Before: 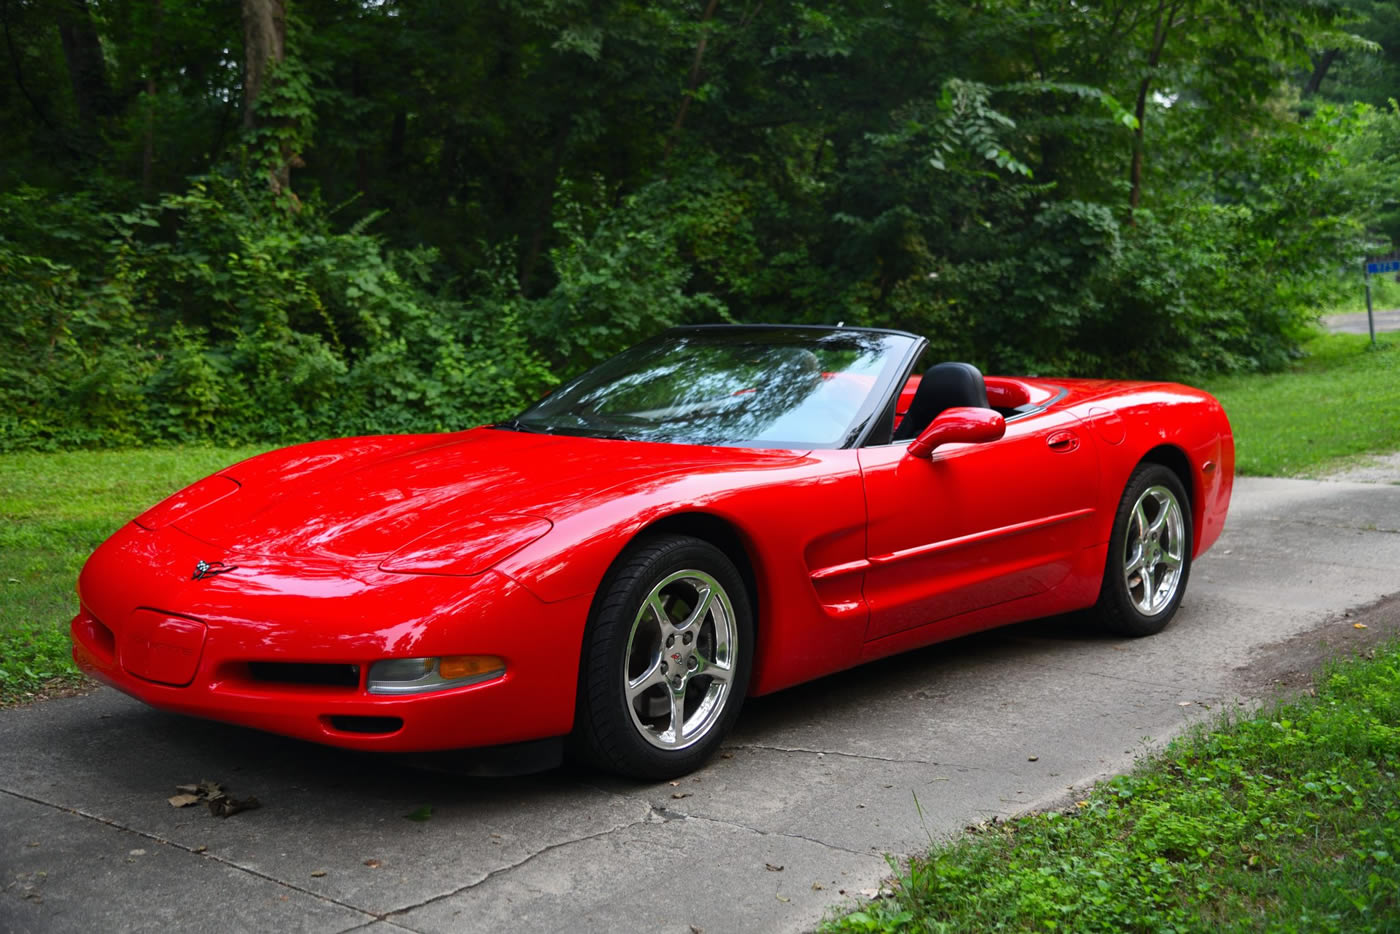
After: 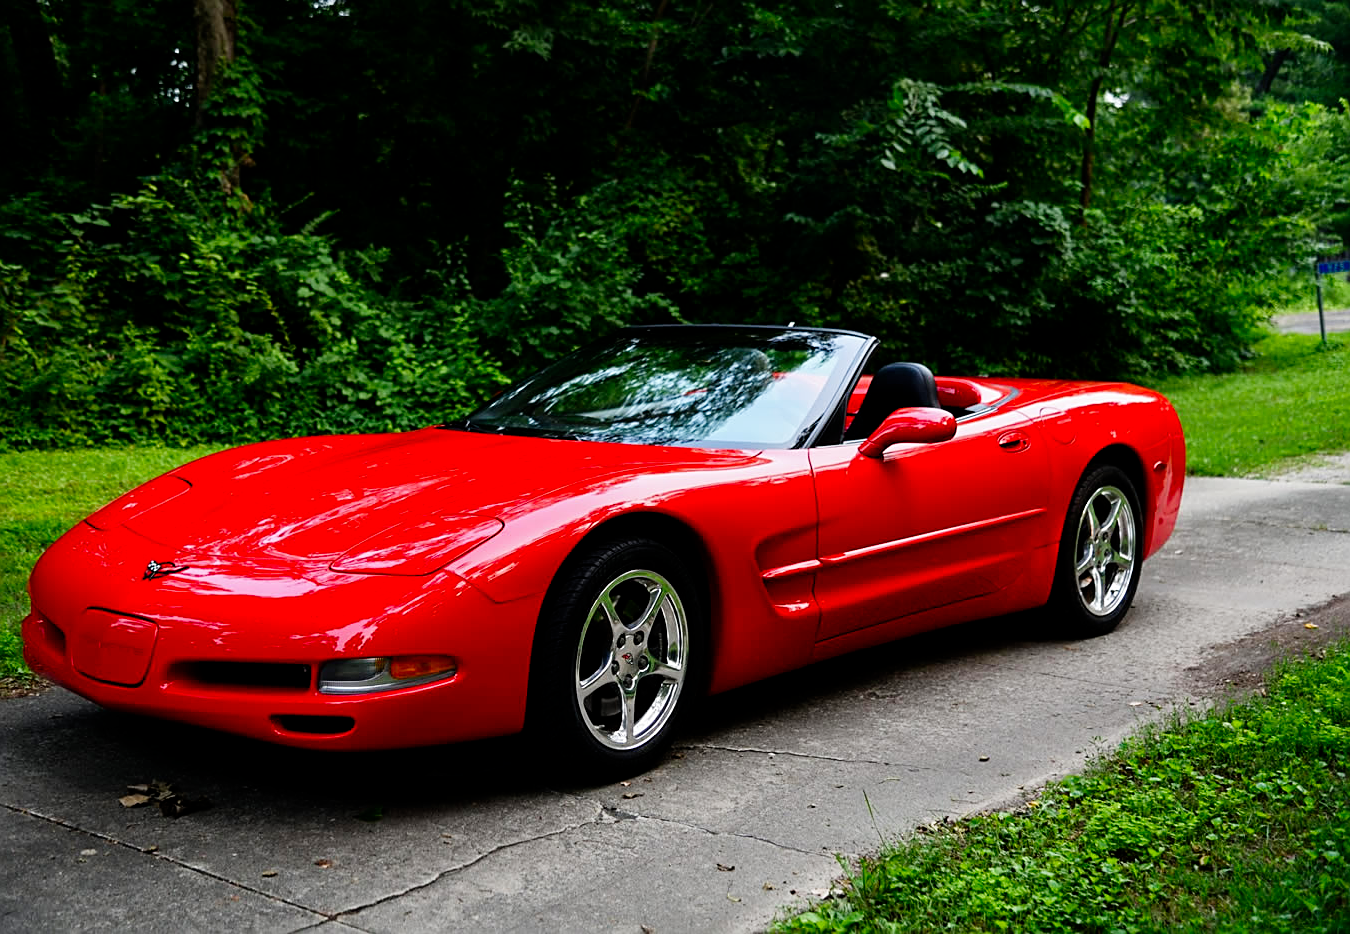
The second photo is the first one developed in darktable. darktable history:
exposure: exposure -0.047 EV, compensate highlight preservation false
sharpen: on, module defaults
crop and rotate: left 3.512%
filmic rgb: black relative exposure -16 EV, white relative exposure 6.25 EV, threshold 5.96 EV, hardness 5.02, contrast 1.344, add noise in highlights 0.002, preserve chrominance no, color science v3 (2019), use custom middle-gray values true, contrast in highlights soft, enable highlight reconstruction true
